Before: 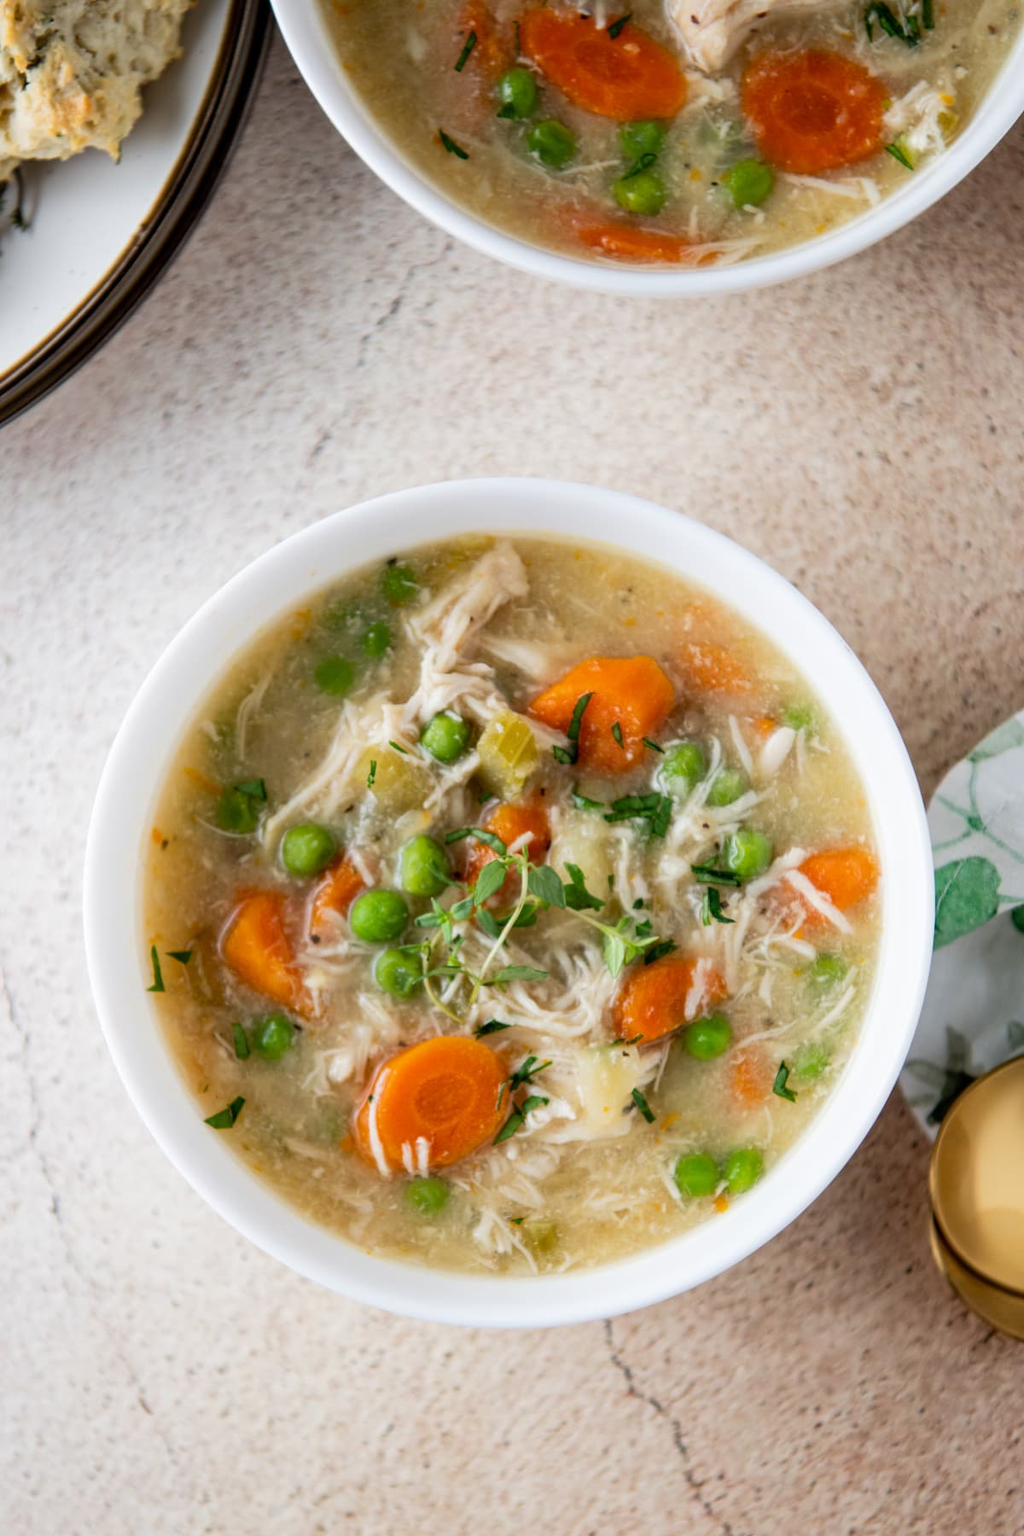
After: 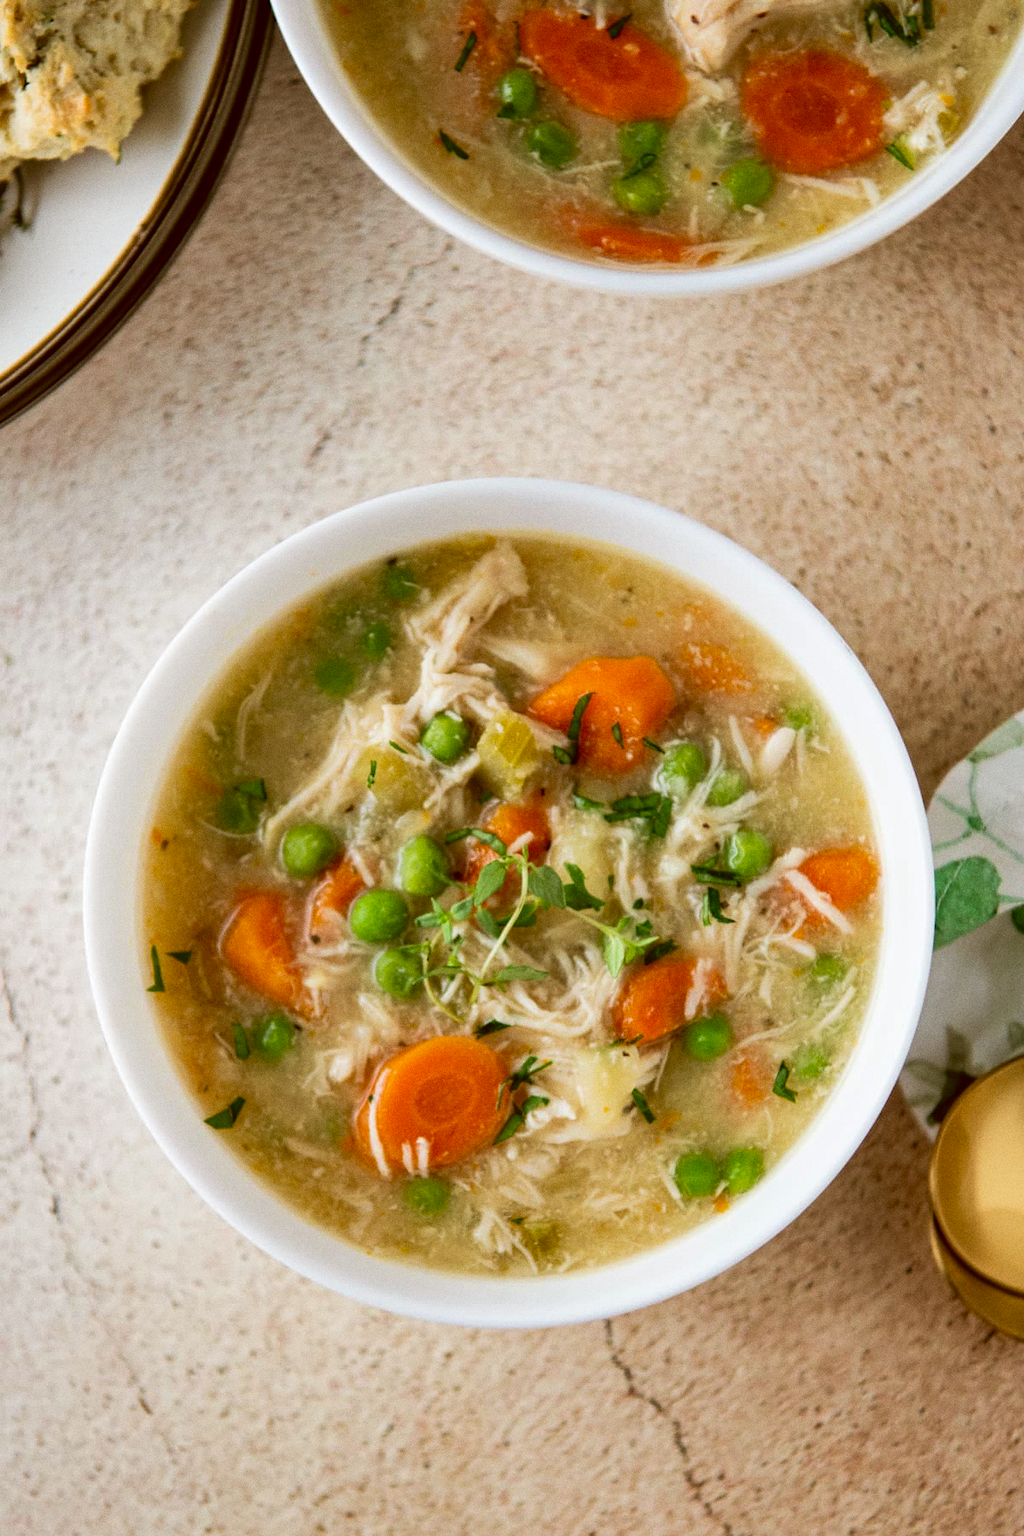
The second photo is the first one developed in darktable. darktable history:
shadows and highlights: soften with gaussian
velvia: on, module defaults
color correction: highlights a* -0.482, highlights b* 0.161, shadows a* 4.66, shadows b* 20.72
grain: coarseness 0.09 ISO
